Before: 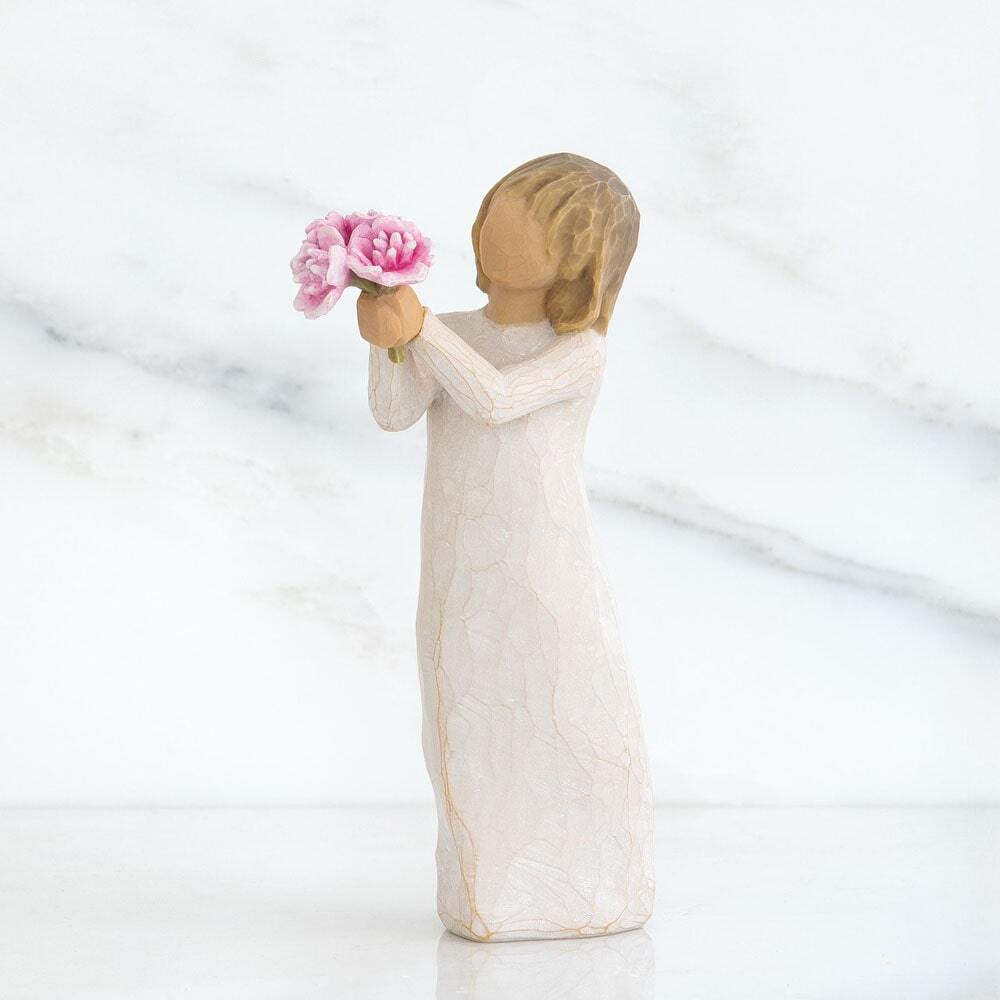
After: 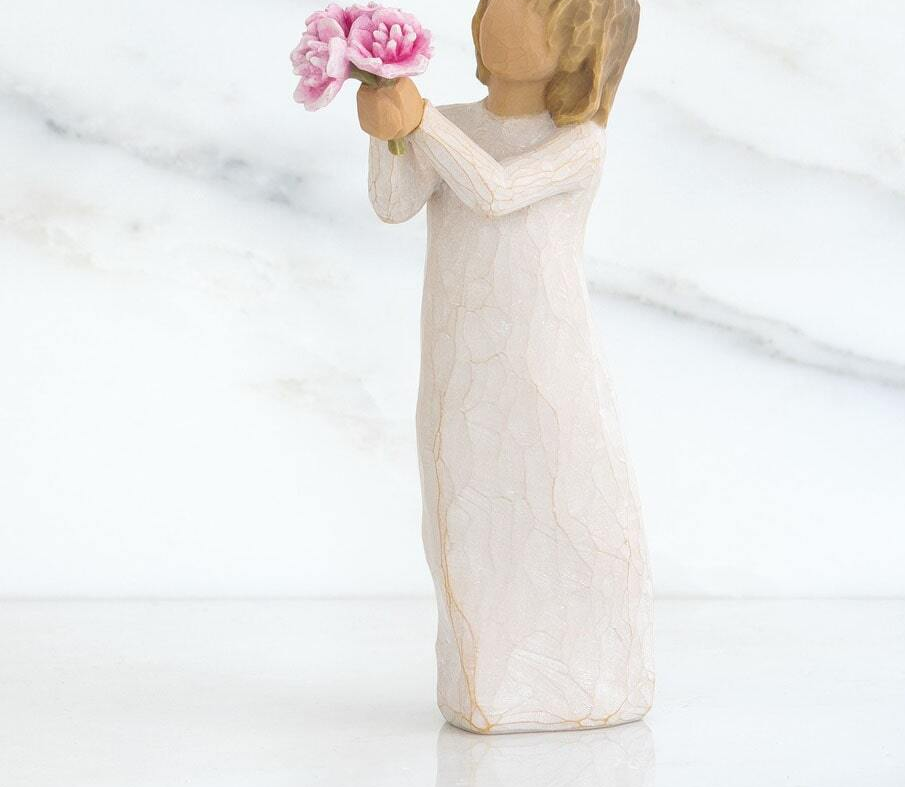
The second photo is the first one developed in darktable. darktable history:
crop: top 20.895%, right 9.449%, bottom 0.347%
